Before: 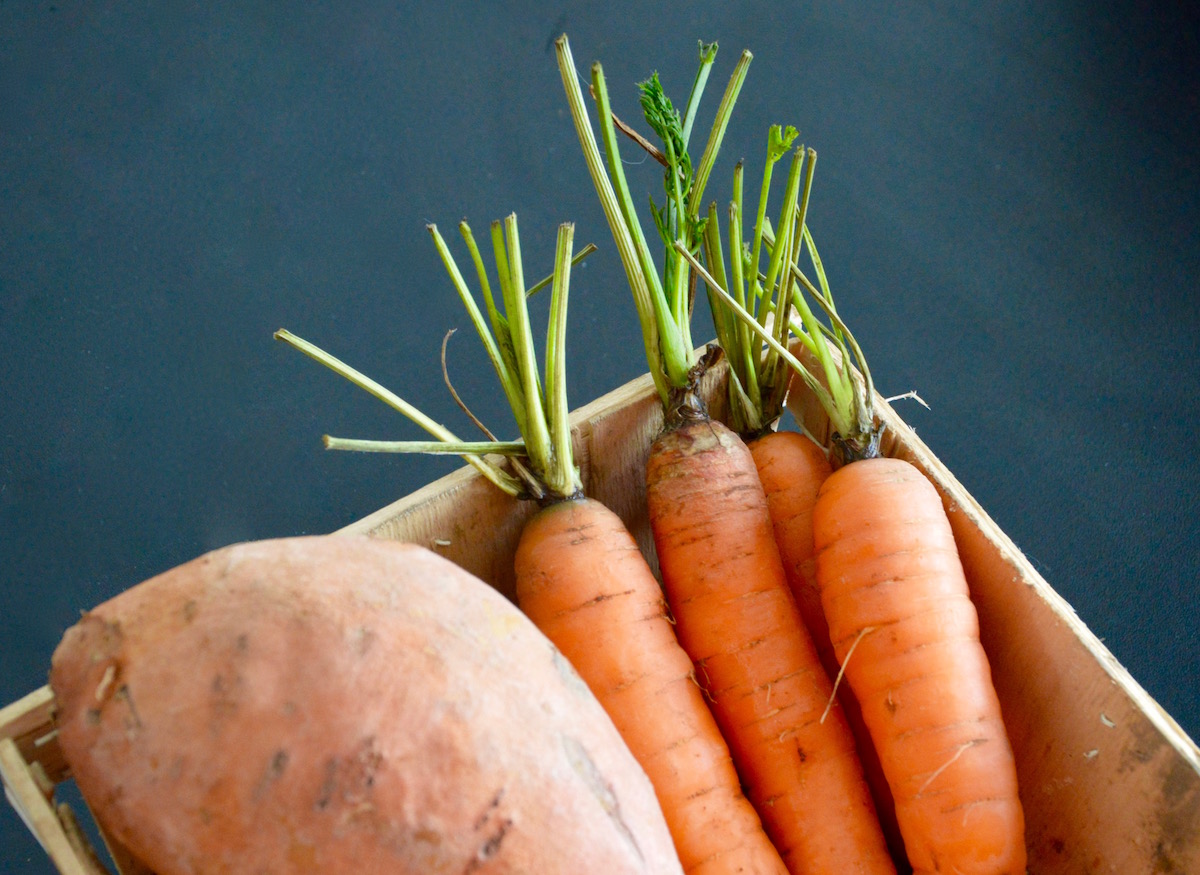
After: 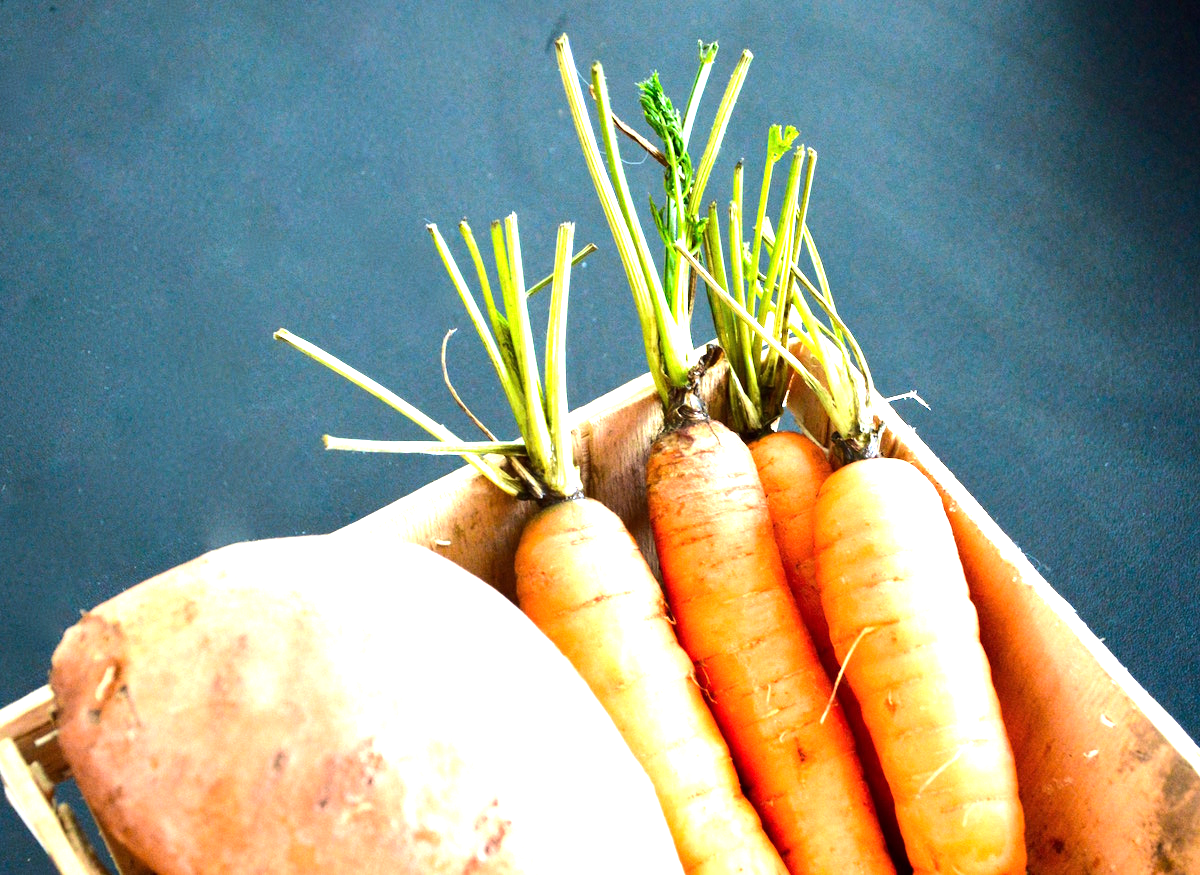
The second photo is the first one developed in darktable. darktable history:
tone equalizer: -8 EV -1.08 EV, -7 EV -1.01 EV, -6 EV -0.867 EV, -5 EV -0.578 EV, -3 EV 0.578 EV, -2 EV 0.867 EV, -1 EV 1.01 EV, +0 EV 1.08 EV, edges refinement/feathering 500, mask exposure compensation -1.57 EV, preserve details no
exposure: exposure 1.061 EV, compensate highlight preservation false
